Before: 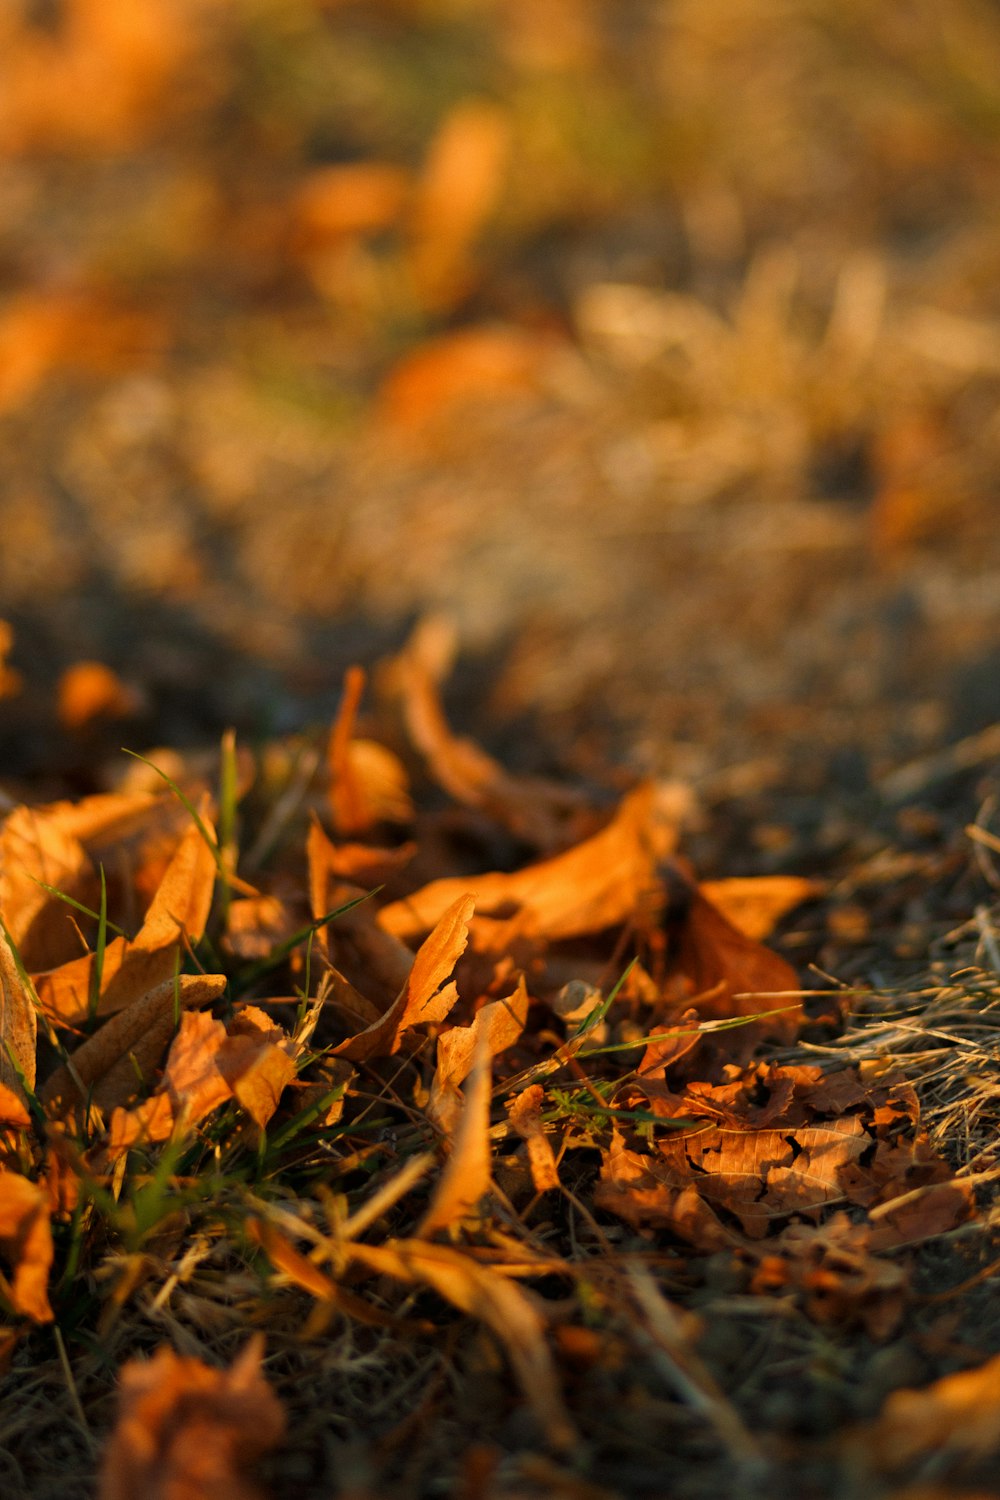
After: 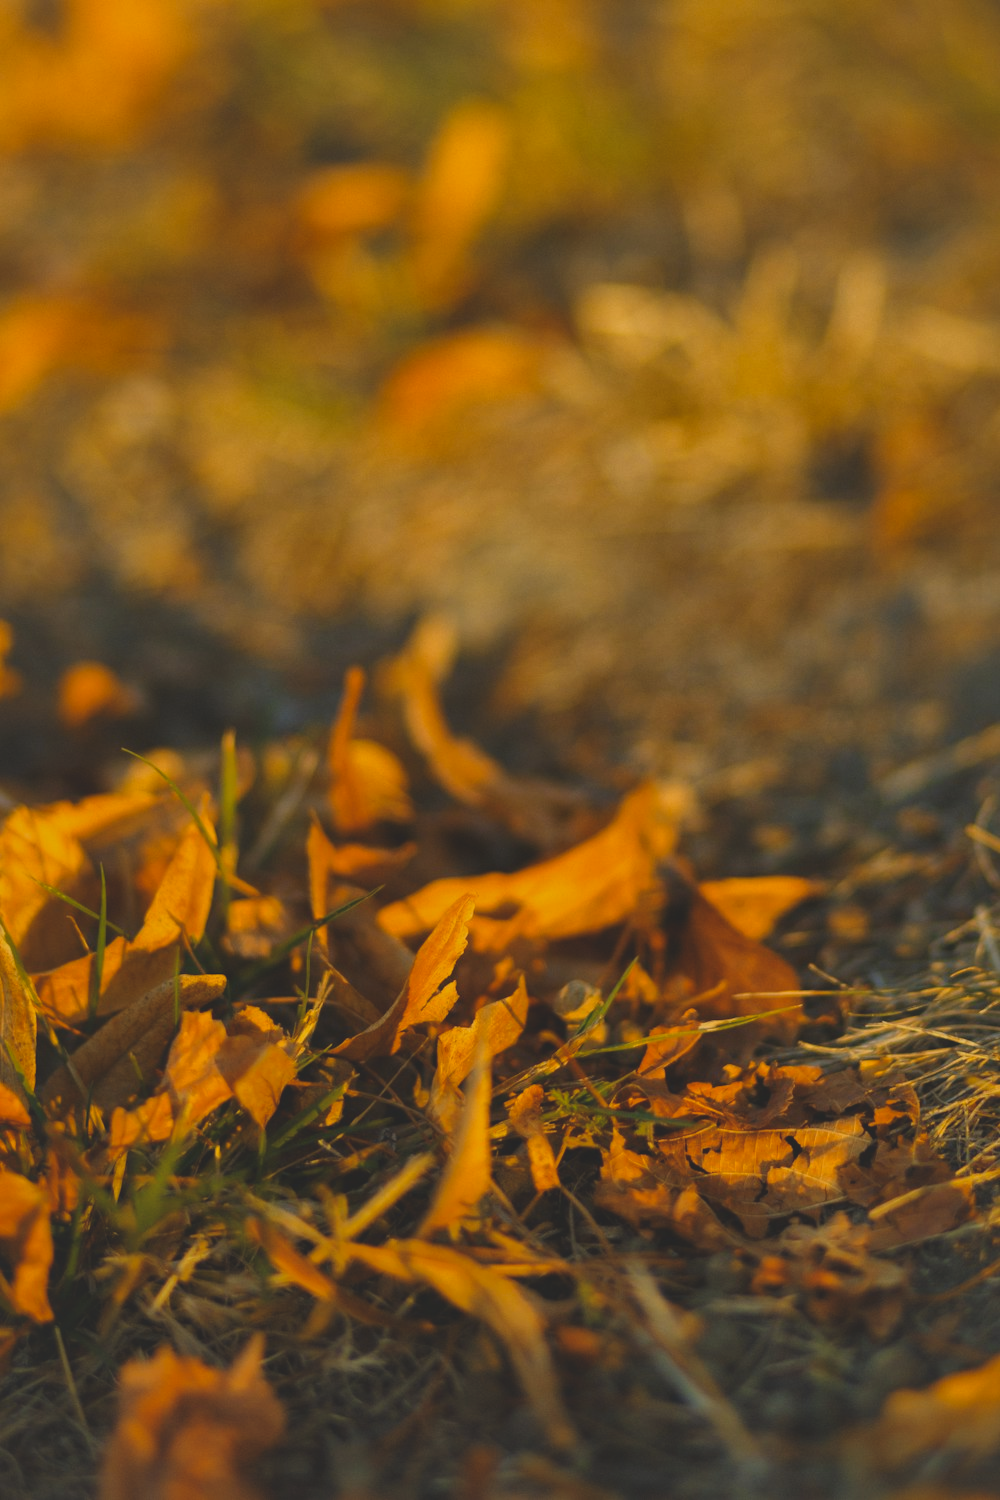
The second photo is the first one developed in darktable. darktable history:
exposure: black level correction -0.014, exposure -0.193 EV, compensate highlight preservation false
color contrast: green-magenta contrast 0.85, blue-yellow contrast 1.25, unbound 0
shadows and highlights: on, module defaults
